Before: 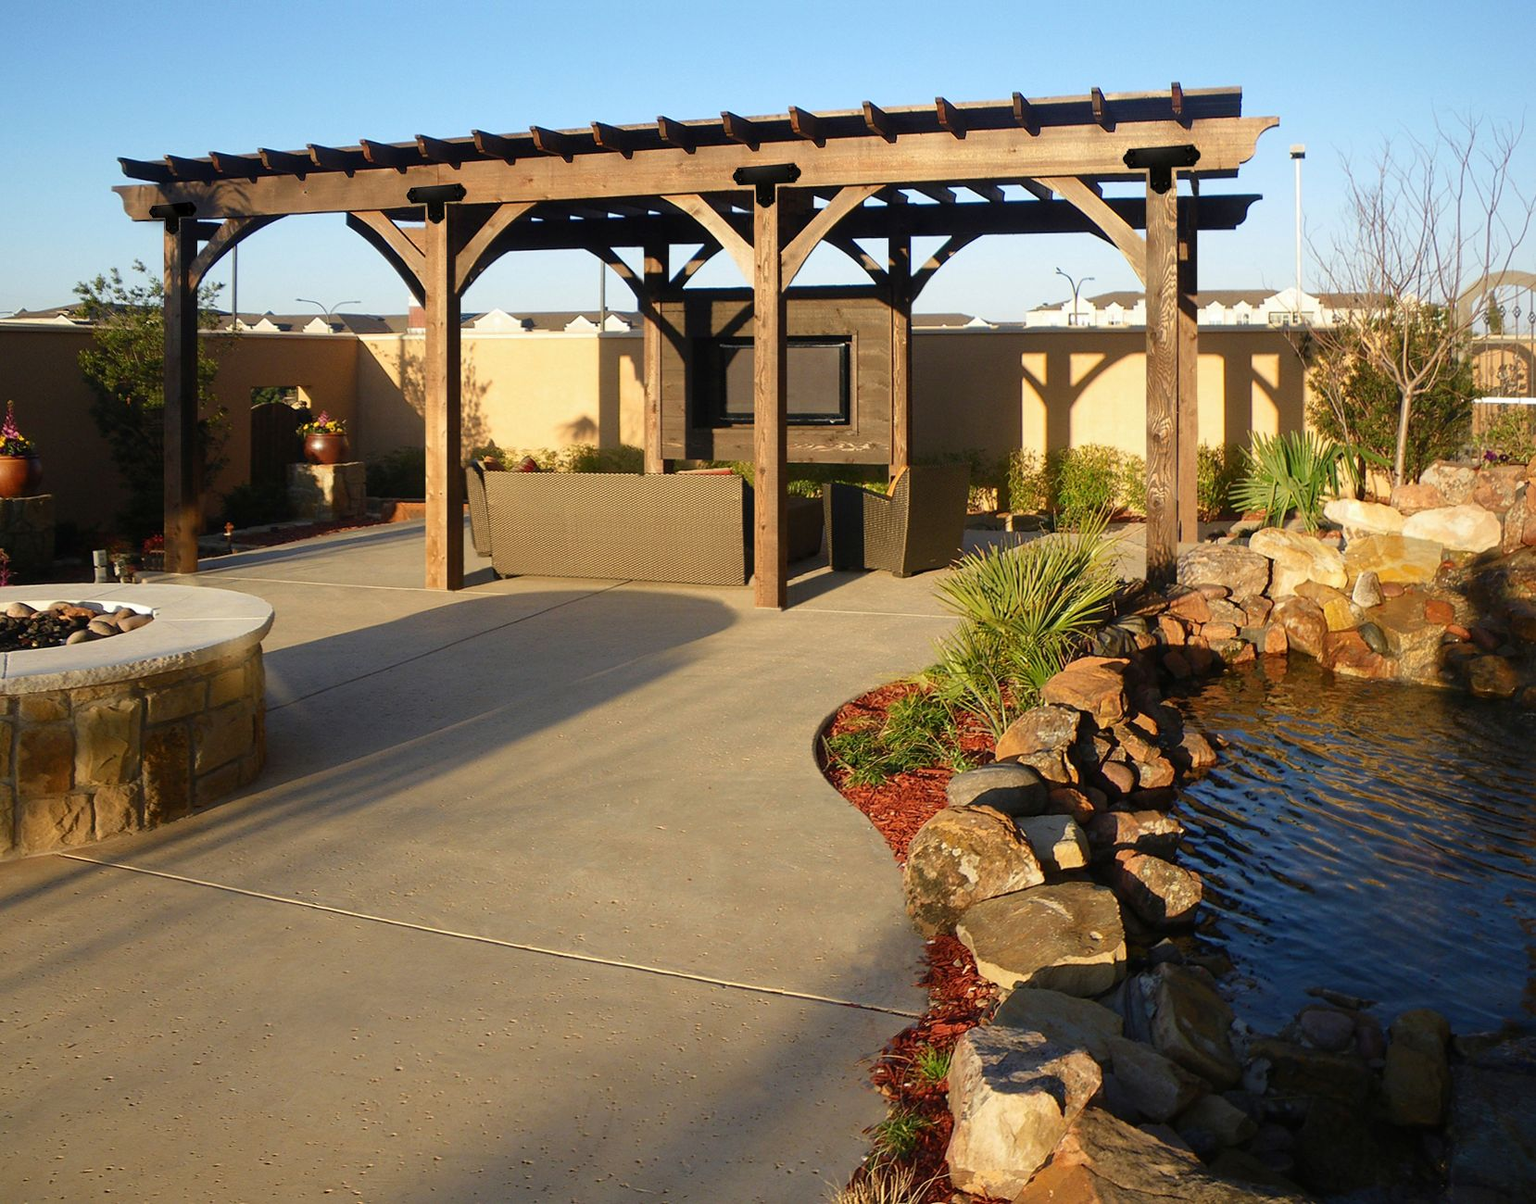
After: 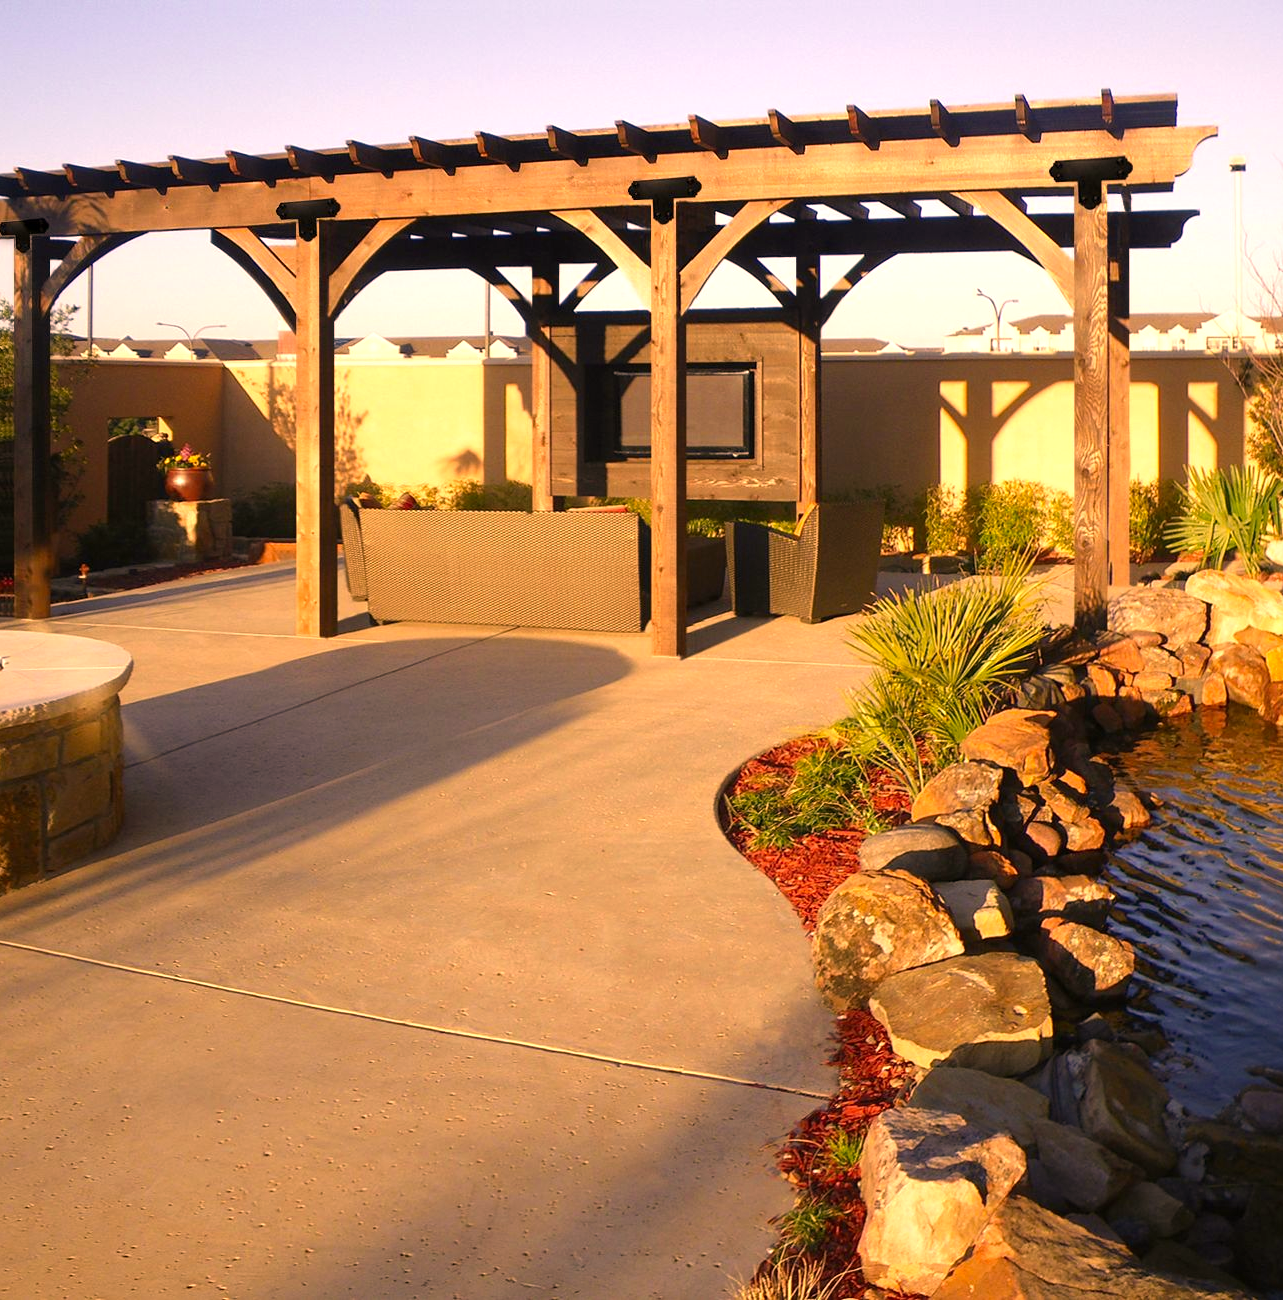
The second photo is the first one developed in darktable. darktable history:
exposure: exposure 0.494 EV, compensate exposure bias true, compensate highlight preservation false
crop: left 9.879%, right 12.734%
color correction: highlights a* 22.51, highlights b* 21.98
